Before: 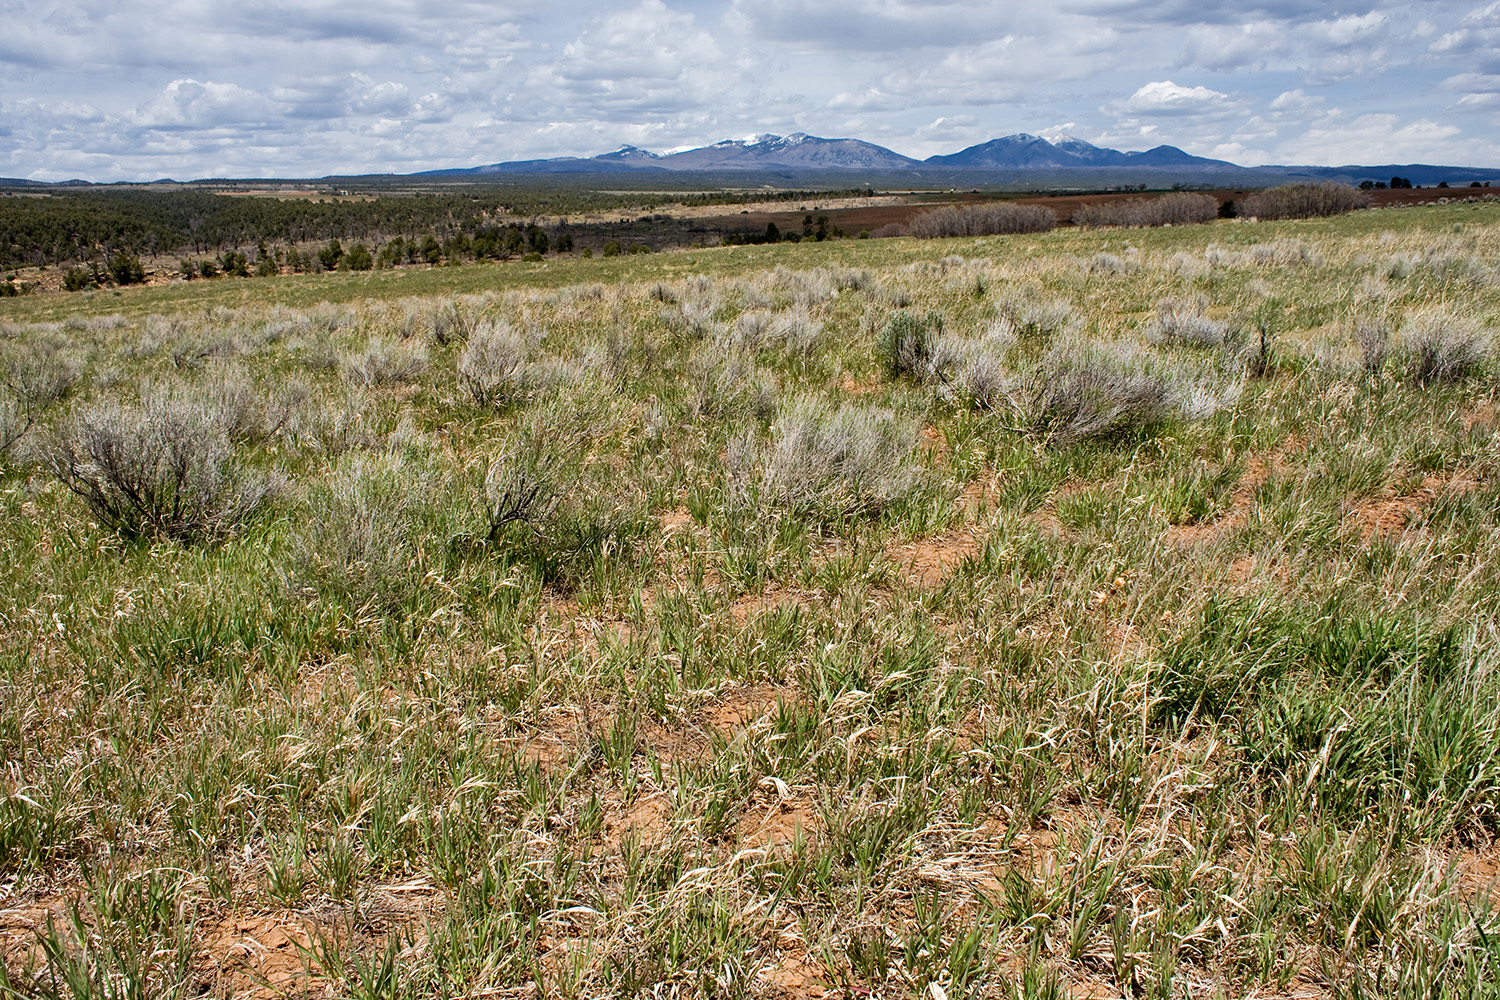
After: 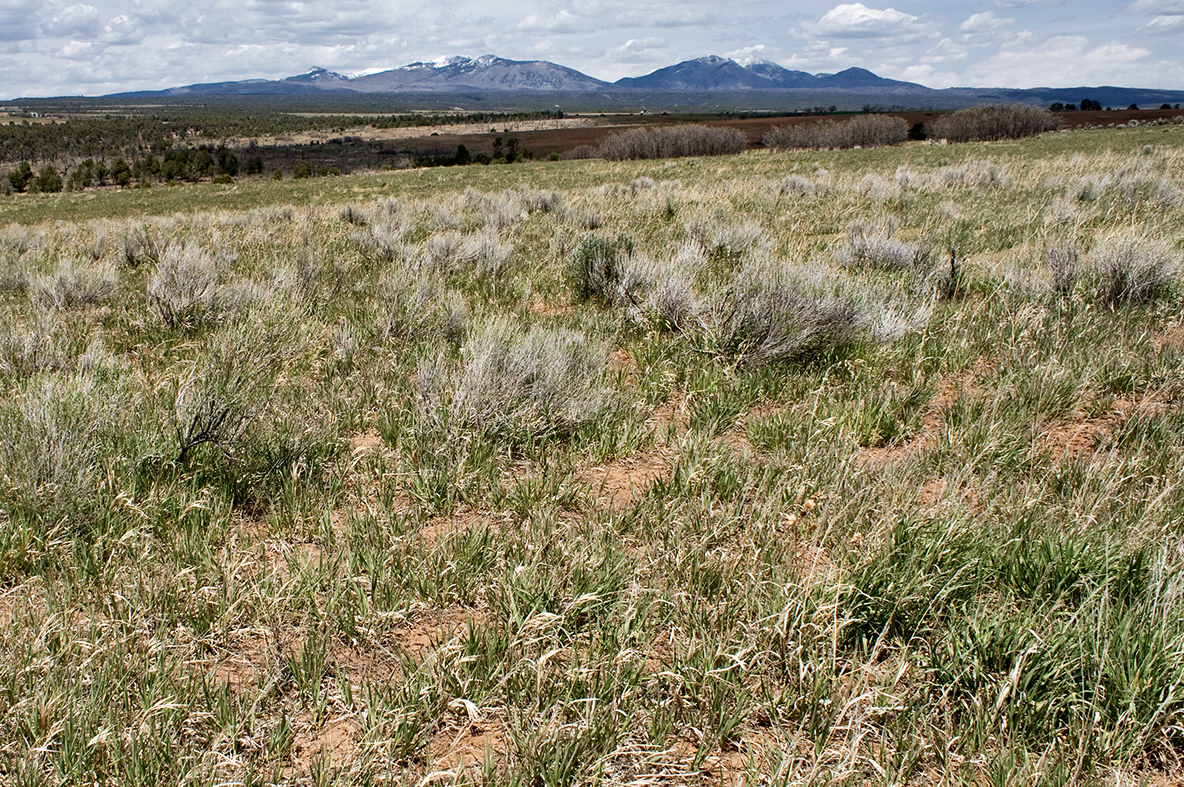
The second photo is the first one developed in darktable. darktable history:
crop and rotate: left 20.685%, top 7.812%, right 0.341%, bottom 13.48%
contrast brightness saturation: contrast 0.109, saturation -0.161
